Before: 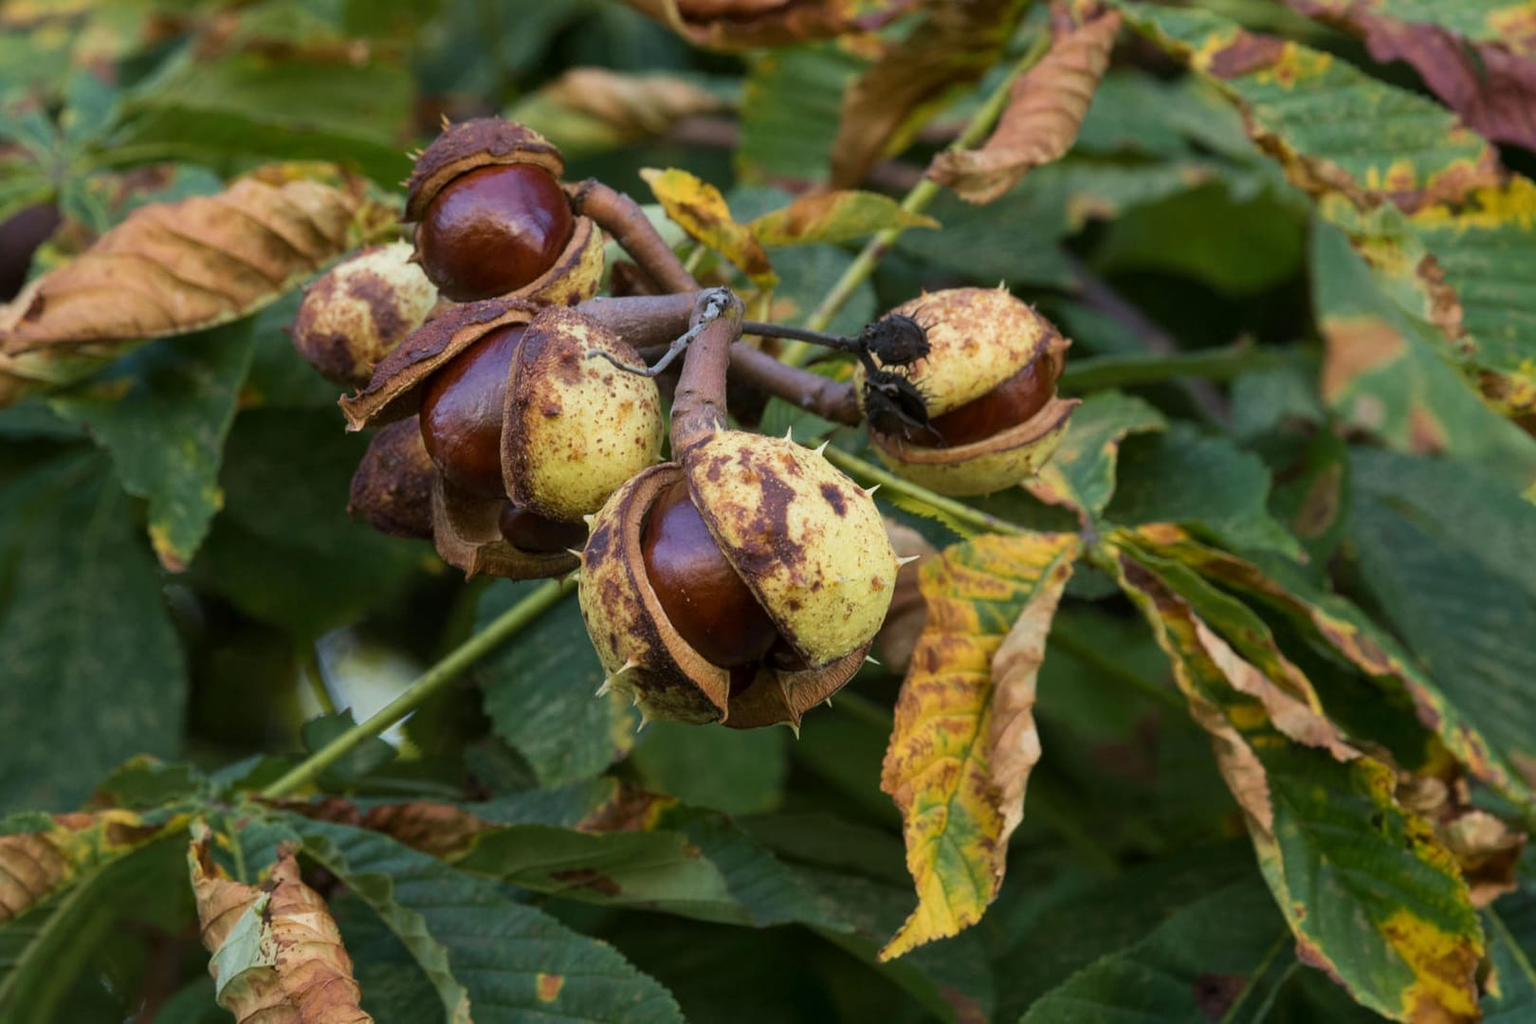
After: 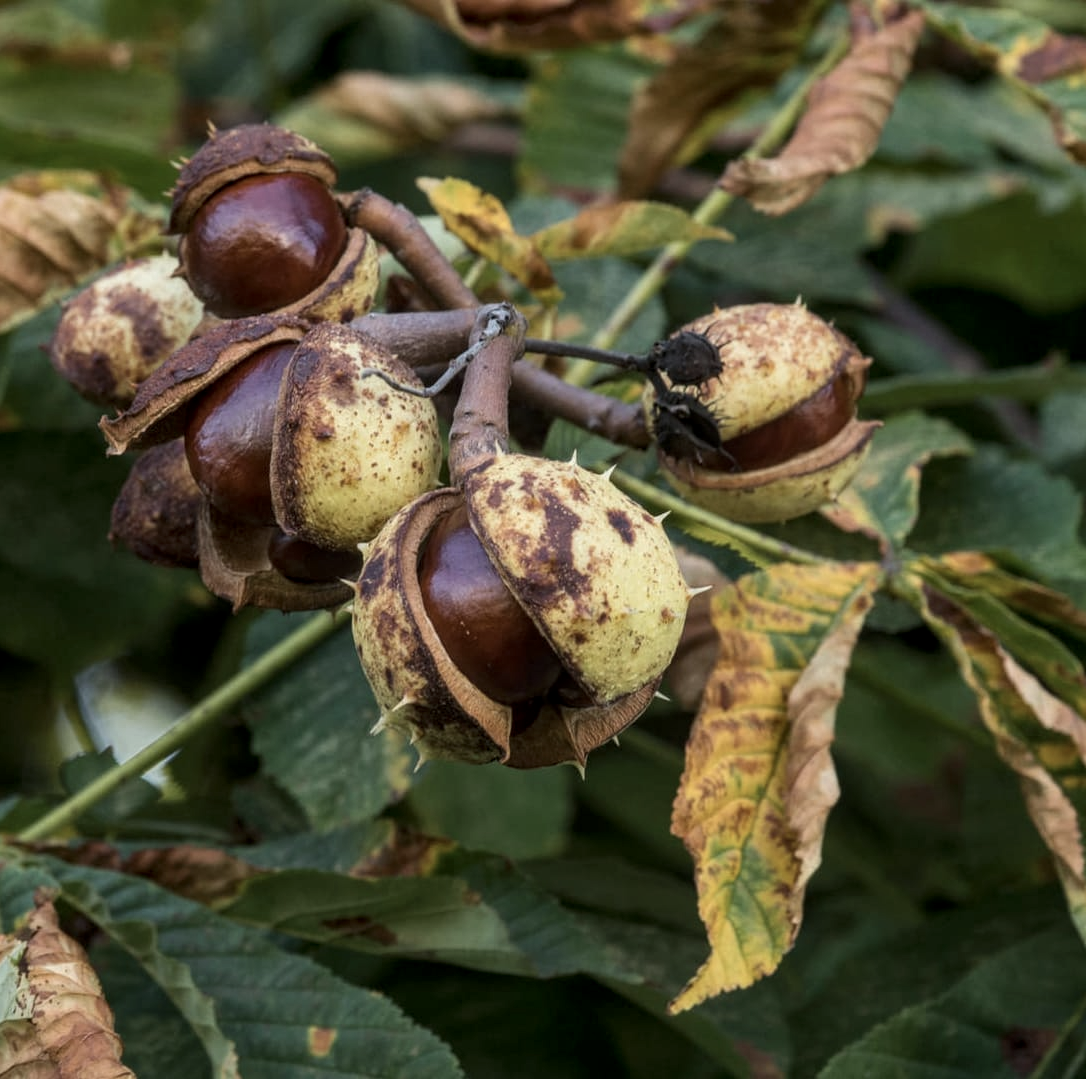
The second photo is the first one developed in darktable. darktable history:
contrast brightness saturation: contrast 0.064, brightness -0.009, saturation -0.238
local contrast: on, module defaults
crop and rotate: left 15.969%, right 16.956%
